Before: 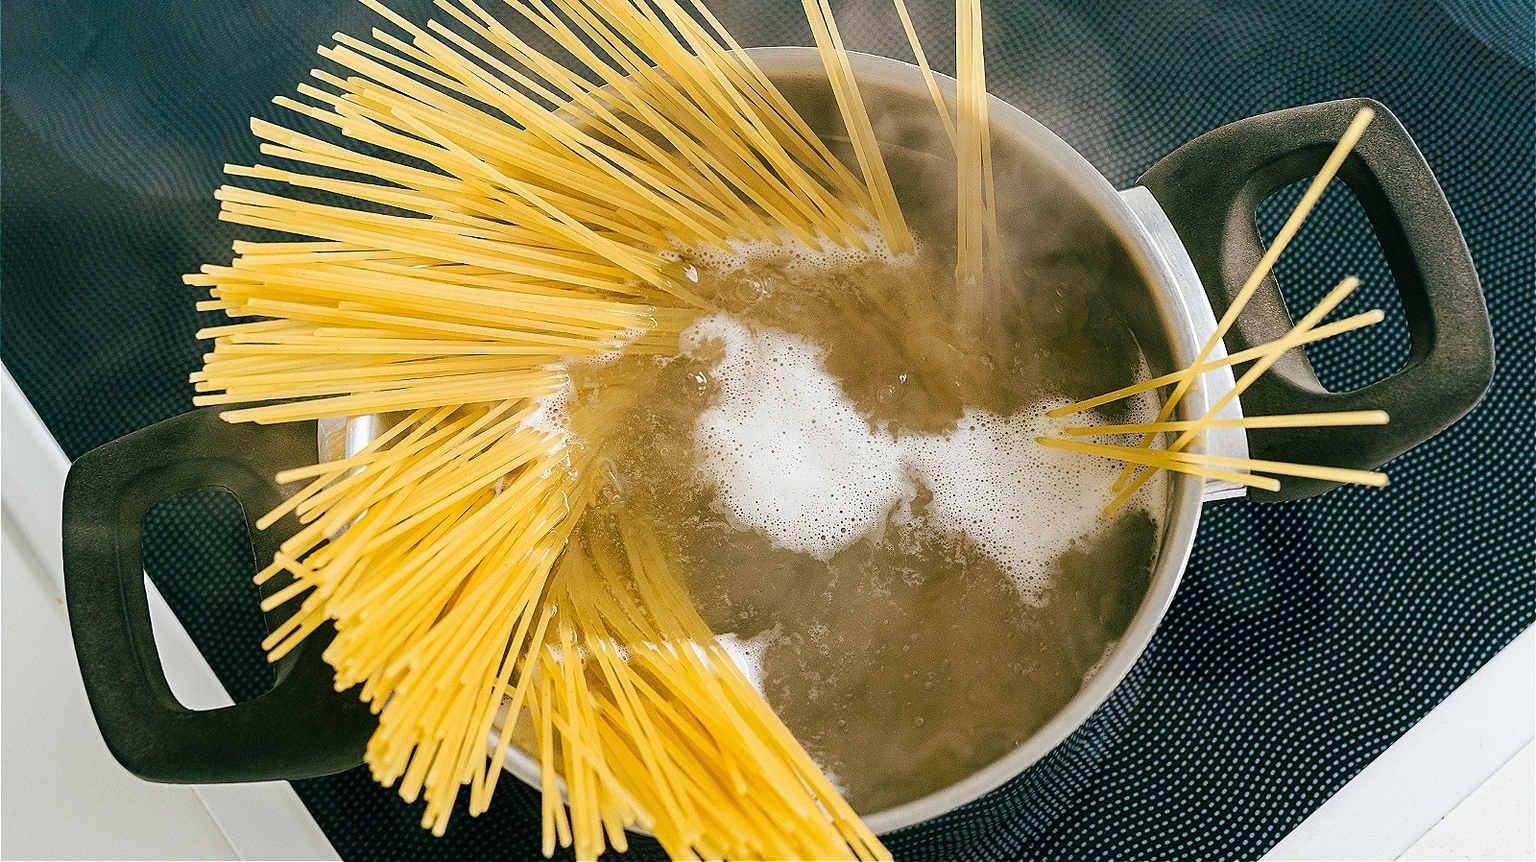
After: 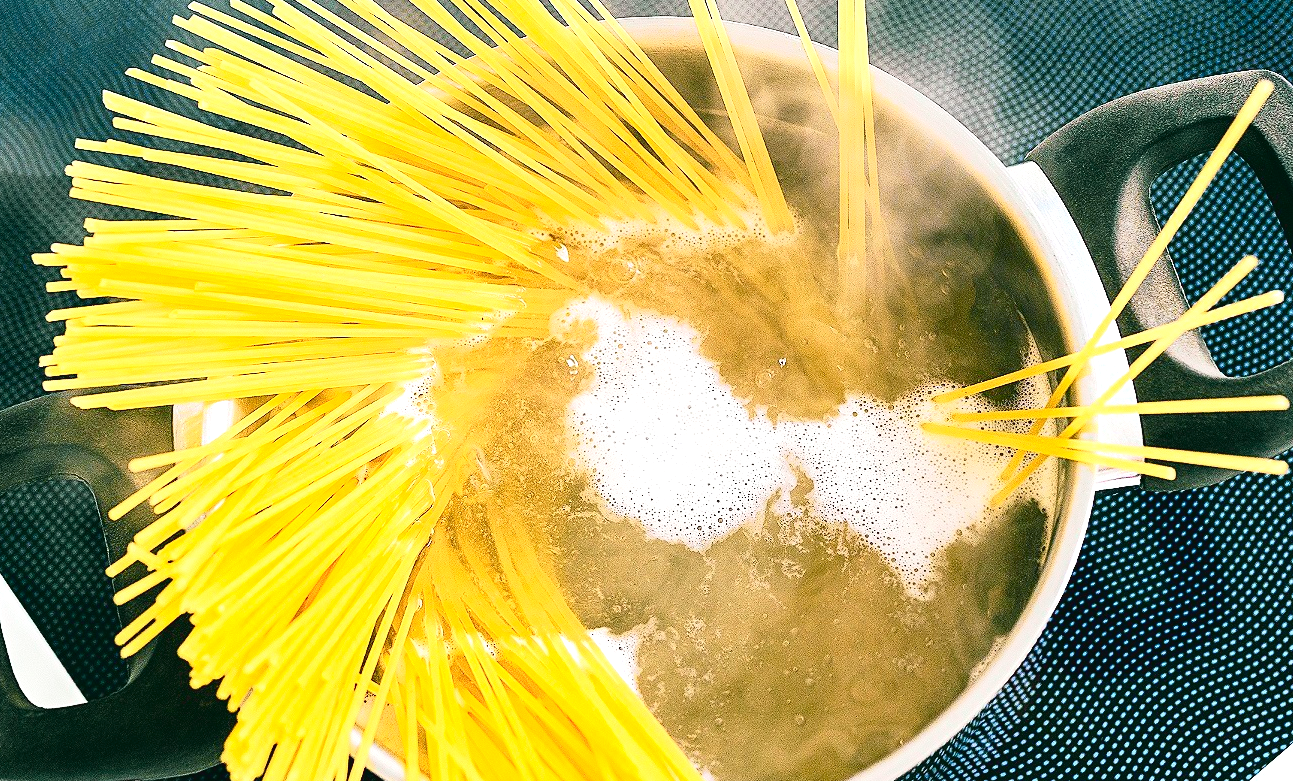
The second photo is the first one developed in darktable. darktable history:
crop: left 9.915%, top 3.588%, right 9.266%, bottom 9.391%
tone curve: curves: ch0 [(0, 0.031) (0.139, 0.084) (0.311, 0.278) (0.495, 0.544) (0.718, 0.816) (0.841, 0.909) (1, 0.967)]; ch1 [(0, 0) (0.272, 0.249) (0.388, 0.385) (0.469, 0.456) (0.495, 0.497) (0.538, 0.545) (0.578, 0.595) (0.707, 0.778) (1, 1)]; ch2 [(0, 0) (0.125, 0.089) (0.353, 0.329) (0.443, 0.408) (0.502, 0.499) (0.557, 0.531) (0.608, 0.631) (1, 1)], color space Lab, independent channels, preserve colors none
exposure: exposure 0.99 EV, compensate exposure bias true, compensate highlight preservation false
